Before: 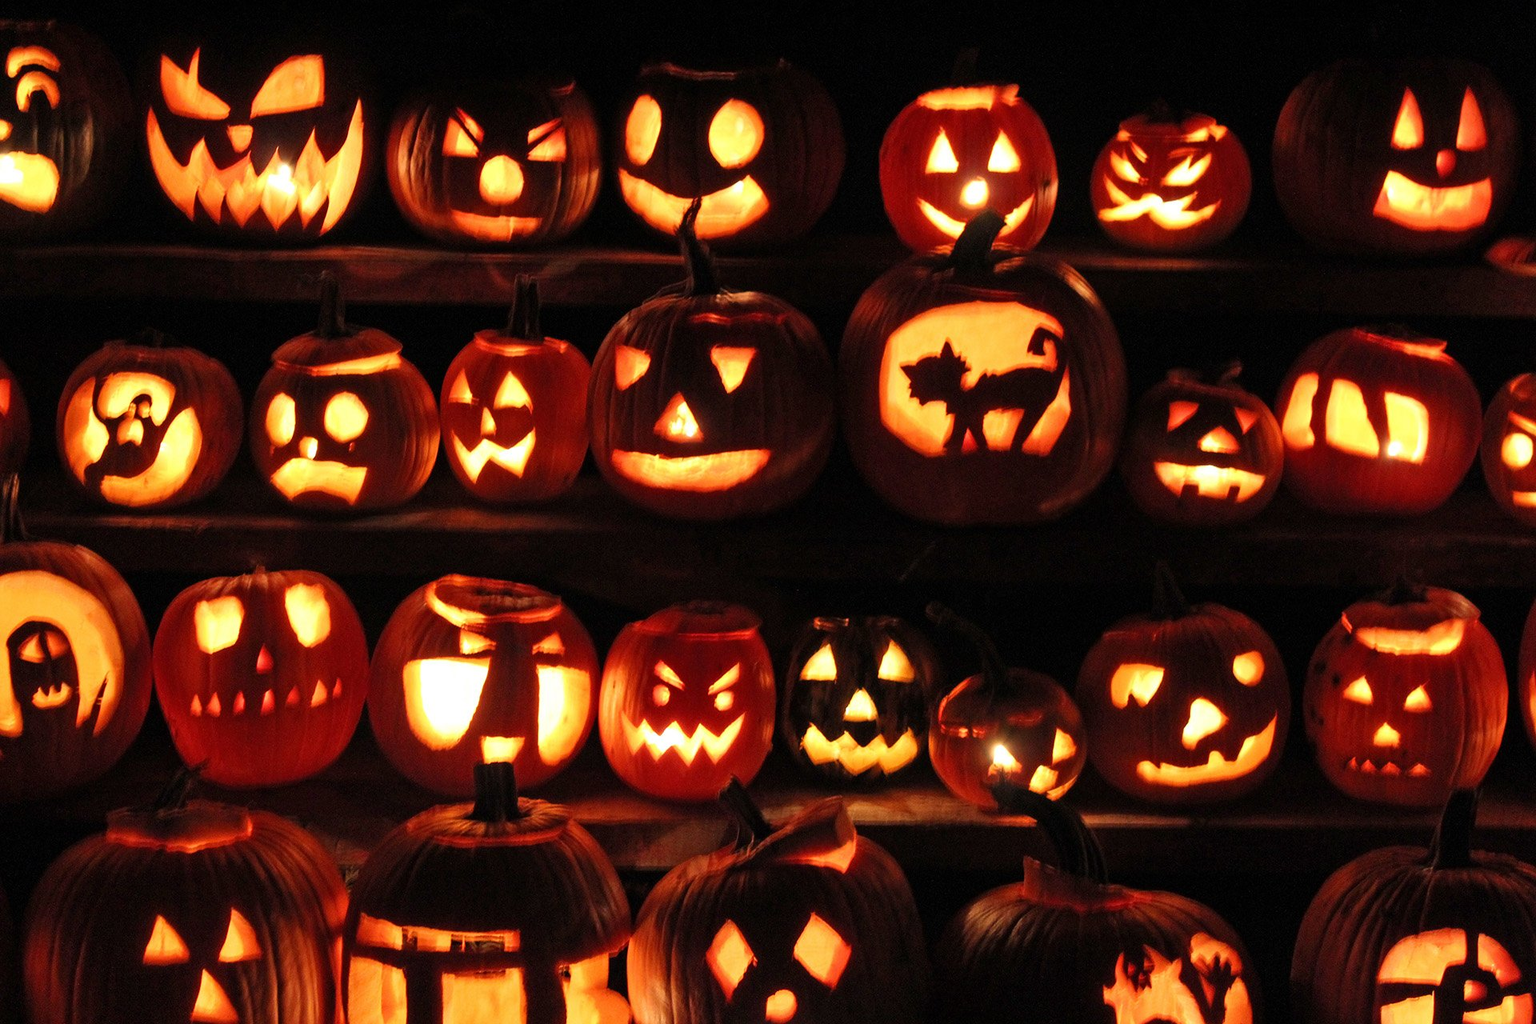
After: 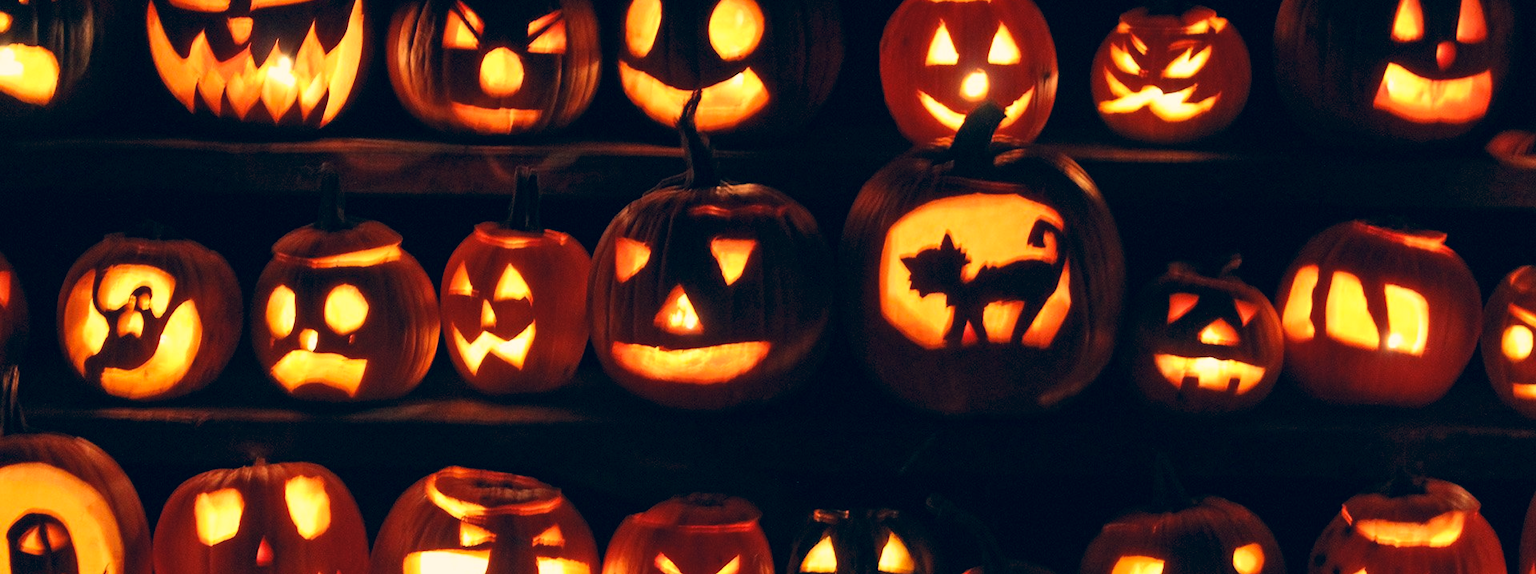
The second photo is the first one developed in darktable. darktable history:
tone equalizer: on, module defaults
crop and rotate: top 10.605%, bottom 33.274%
color correction: highlights a* 10.32, highlights b* 14.66, shadows a* -9.59, shadows b* -15.02
